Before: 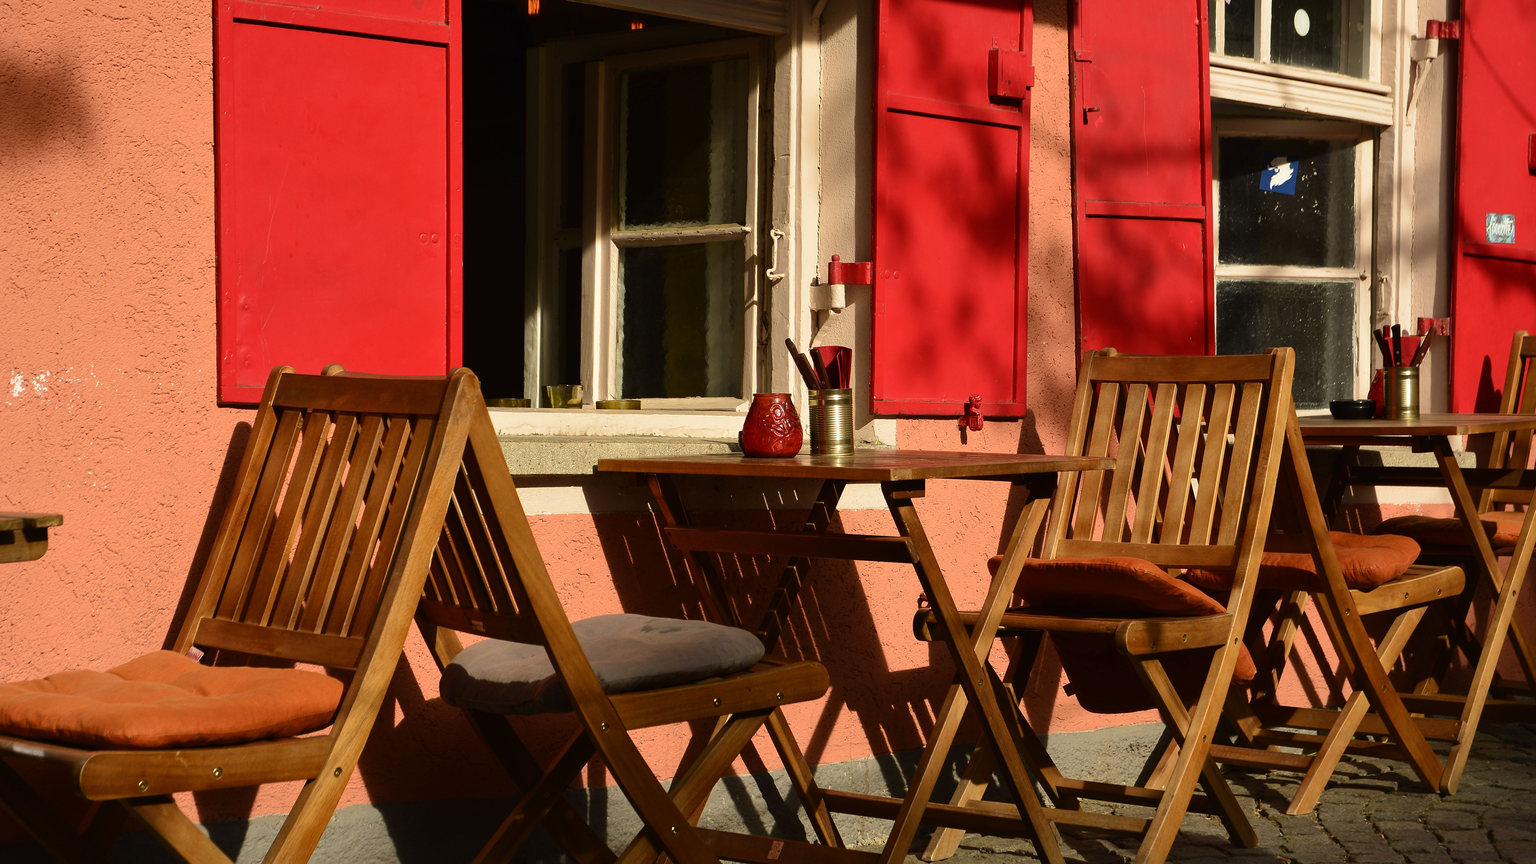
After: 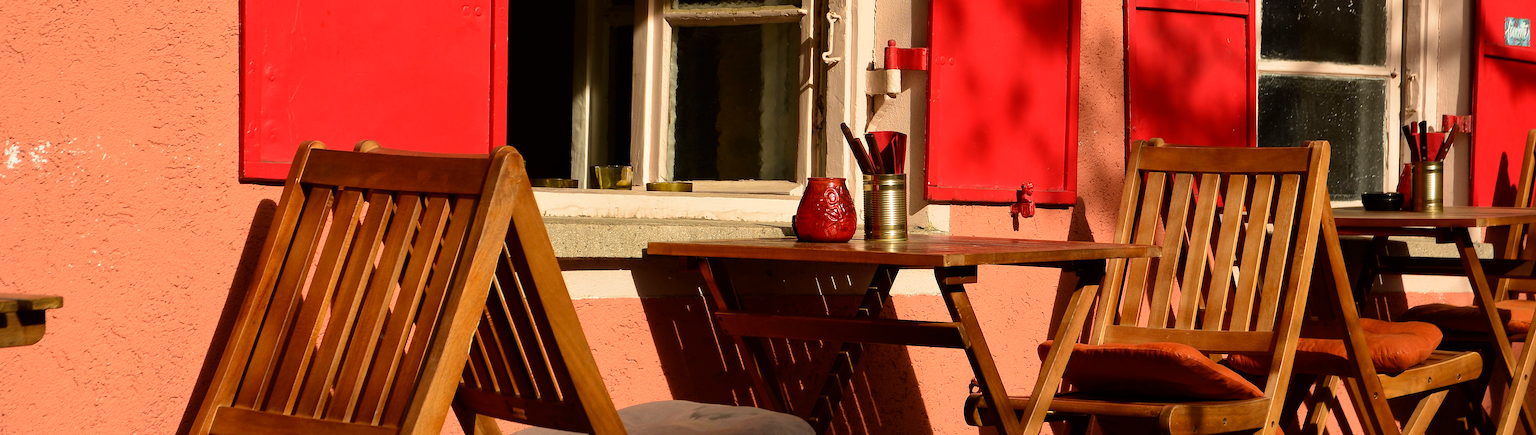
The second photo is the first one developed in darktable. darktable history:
rotate and perspective: rotation 0.679°, lens shift (horizontal) 0.136, crop left 0.009, crop right 0.991, crop top 0.078, crop bottom 0.95
crop and rotate: top 23.043%, bottom 23.437%
